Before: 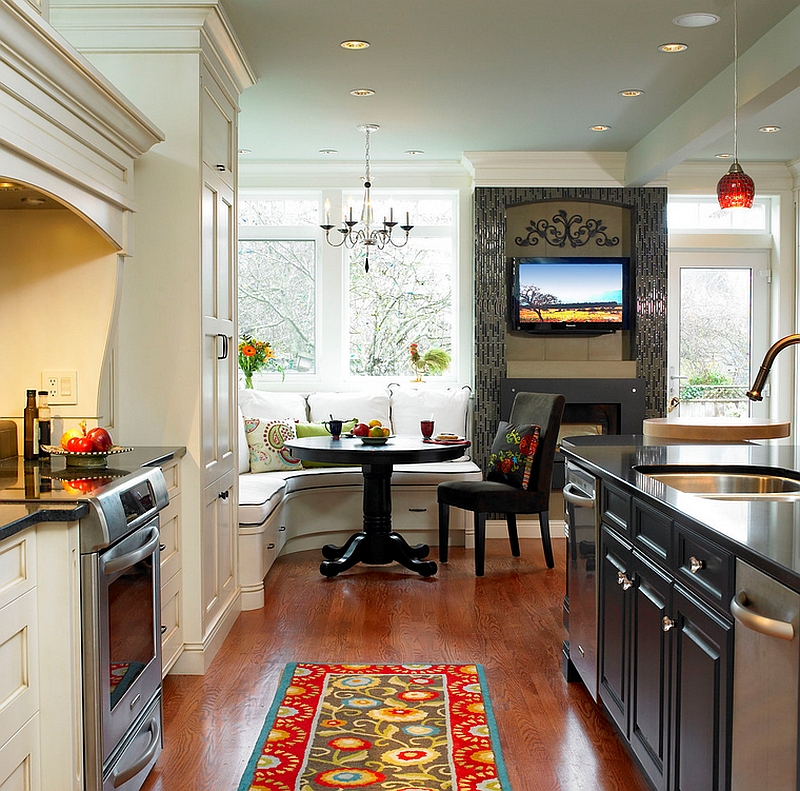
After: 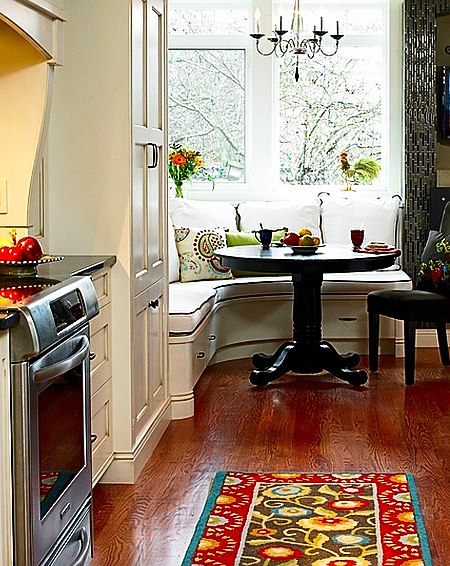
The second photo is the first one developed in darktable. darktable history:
crop: left 8.861%, top 24.153%, right 34.813%, bottom 4.276%
contrast brightness saturation: contrast 0.193, brightness -0.102, saturation 0.206
sharpen: on, module defaults
